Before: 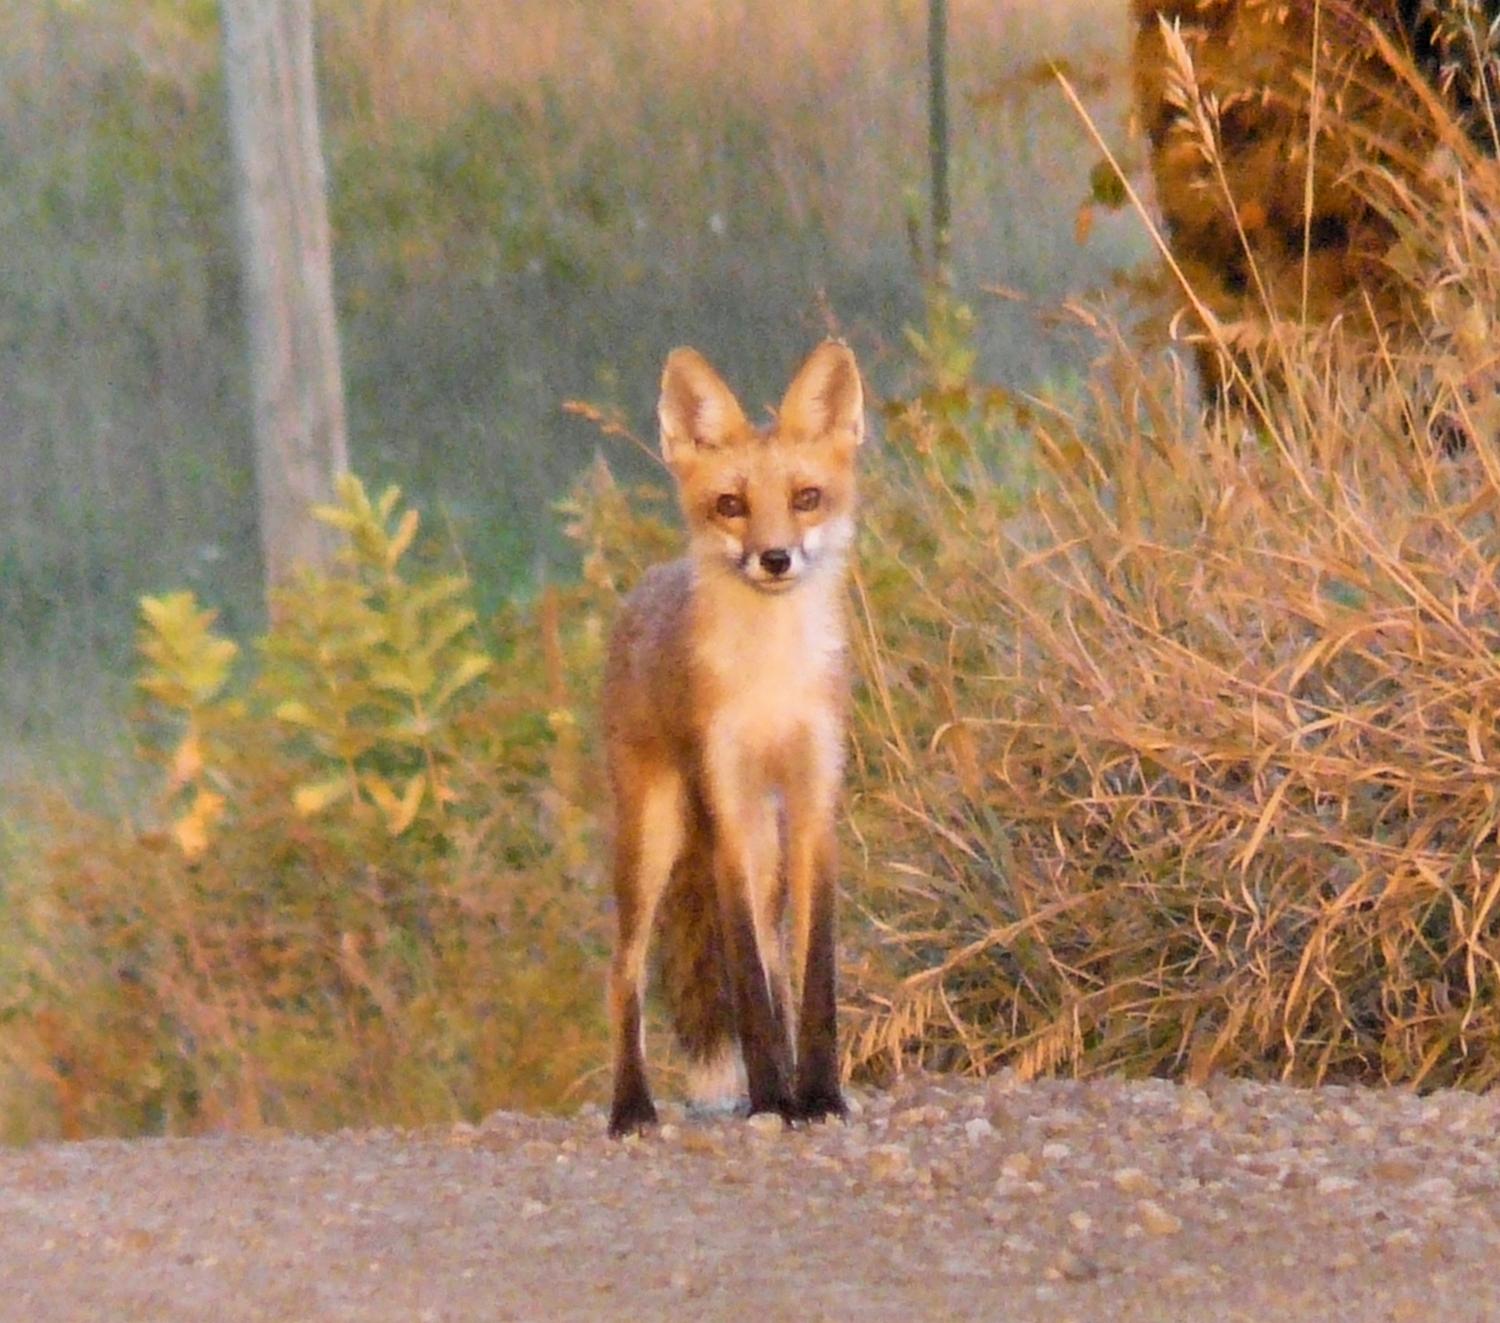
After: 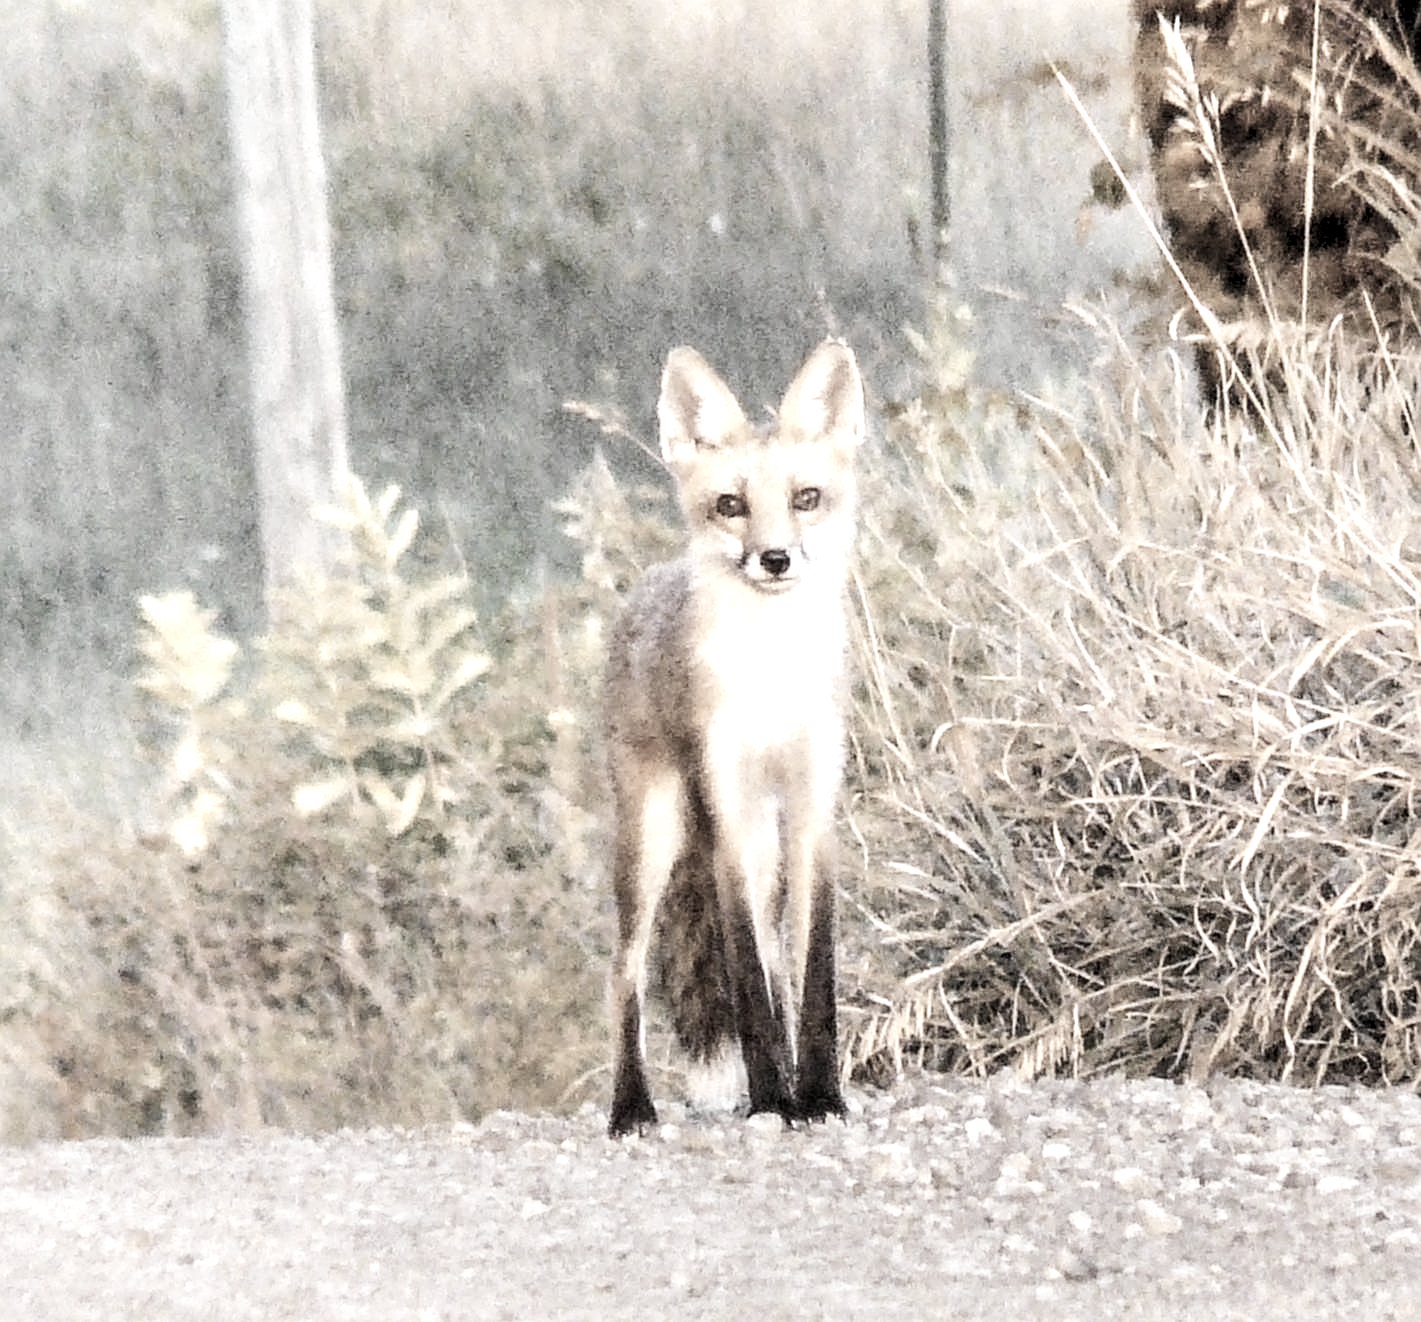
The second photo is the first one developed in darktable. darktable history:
sharpen: on, module defaults
local contrast: detail 130%
tone equalizer: -8 EV -0.745 EV, -7 EV -0.718 EV, -6 EV -0.586 EV, -5 EV -0.367 EV, -3 EV 0.366 EV, -2 EV 0.6 EV, -1 EV 0.698 EV, +0 EV 0.778 EV, edges refinement/feathering 500, mask exposure compensation -1.57 EV, preserve details no
exposure: exposure 0.605 EV, compensate highlight preservation false
tone curve: curves: ch0 [(0, 0) (0.058, 0.027) (0.214, 0.183) (0.304, 0.288) (0.522, 0.549) (0.658, 0.7) (0.741, 0.775) (0.844, 0.866) (0.986, 0.957)]; ch1 [(0, 0) (0.172, 0.123) (0.312, 0.296) (0.437, 0.429) (0.471, 0.469) (0.502, 0.5) (0.513, 0.515) (0.572, 0.603) (0.617, 0.653) (0.68, 0.724) (0.889, 0.924) (1, 1)]; ch2 [(0, 0) (0.411, 0.424) (0.489, 0.49) (0.502, 0.5) (0.517, 0.519) (0.549, 0.578) (0.604, 0.628) (0.693, 0.686) (1, 1)], preserve colors none
crop and rotate: right 5.223%
color correction: highlights b* 0.059, saturation 0.191
